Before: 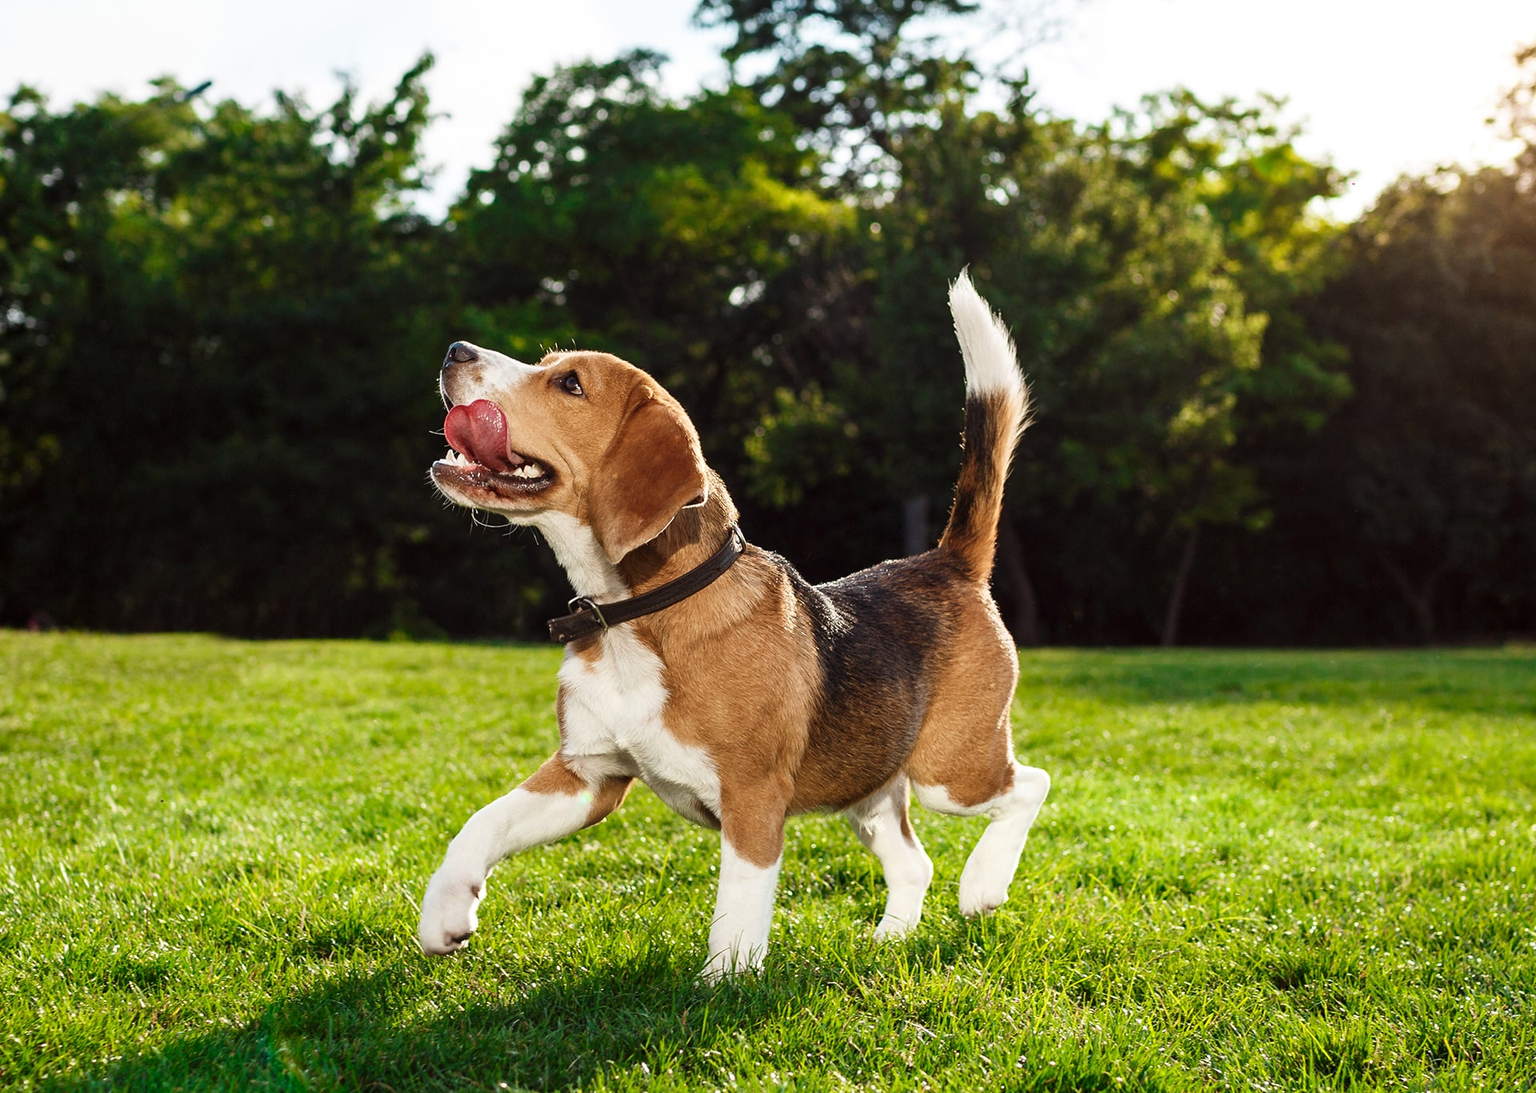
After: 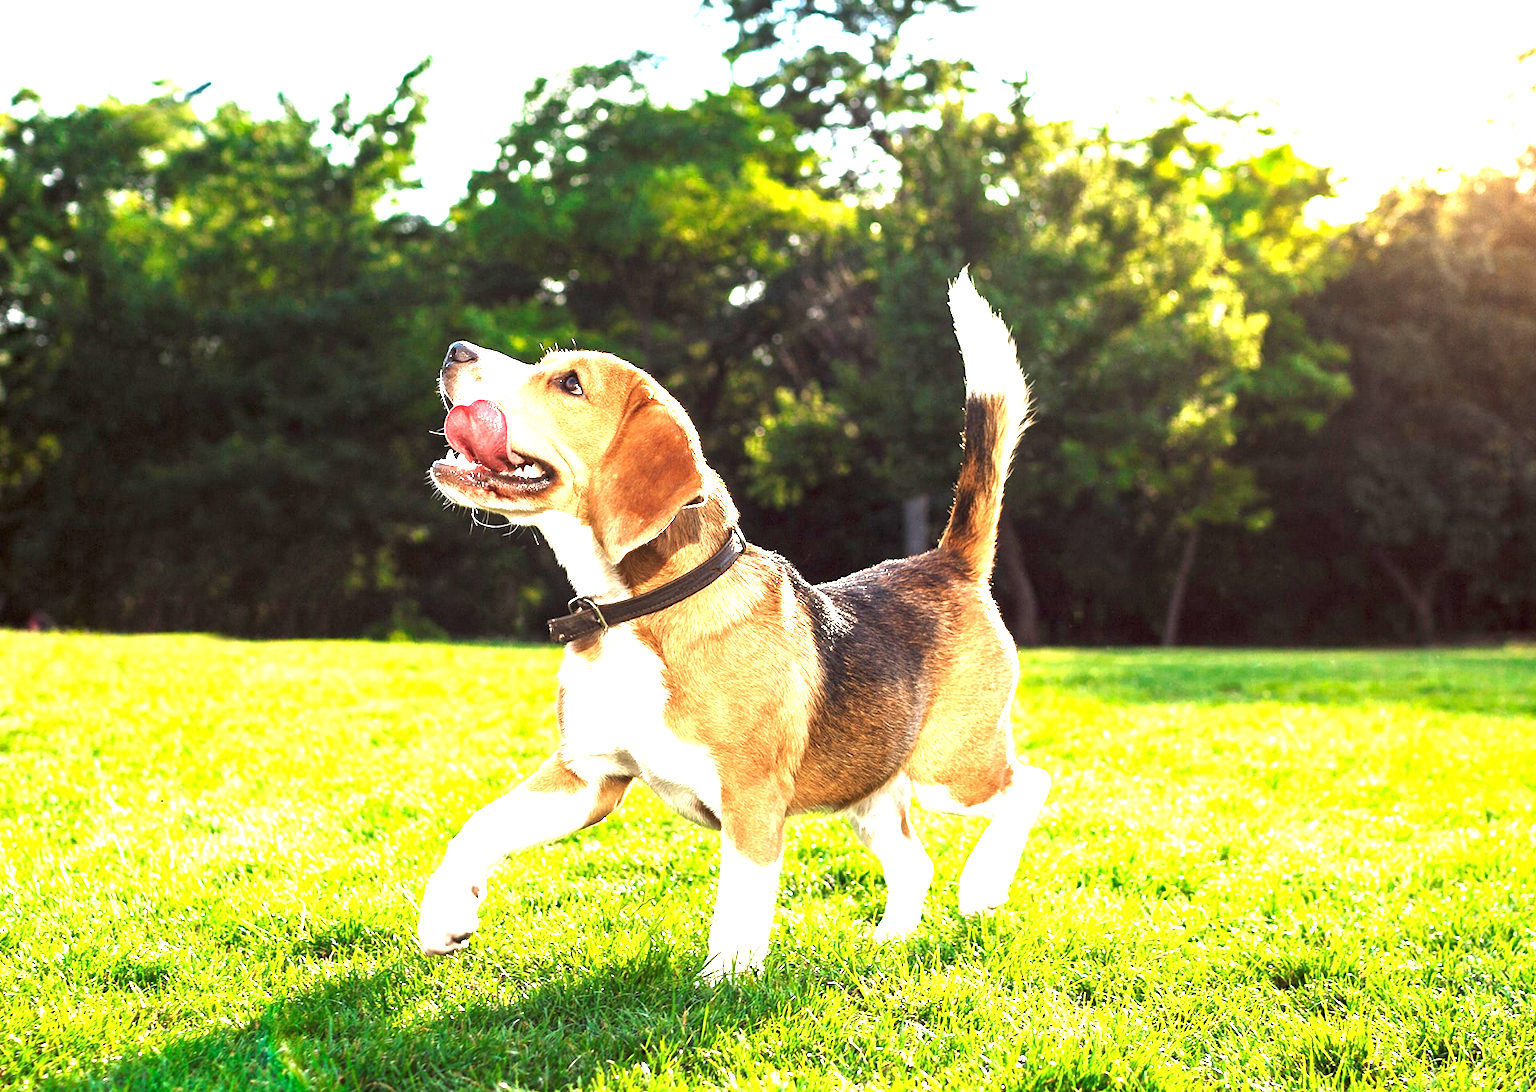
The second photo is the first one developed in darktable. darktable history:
exposure: exposure 2.022 EV, compensate highlight preservation false
